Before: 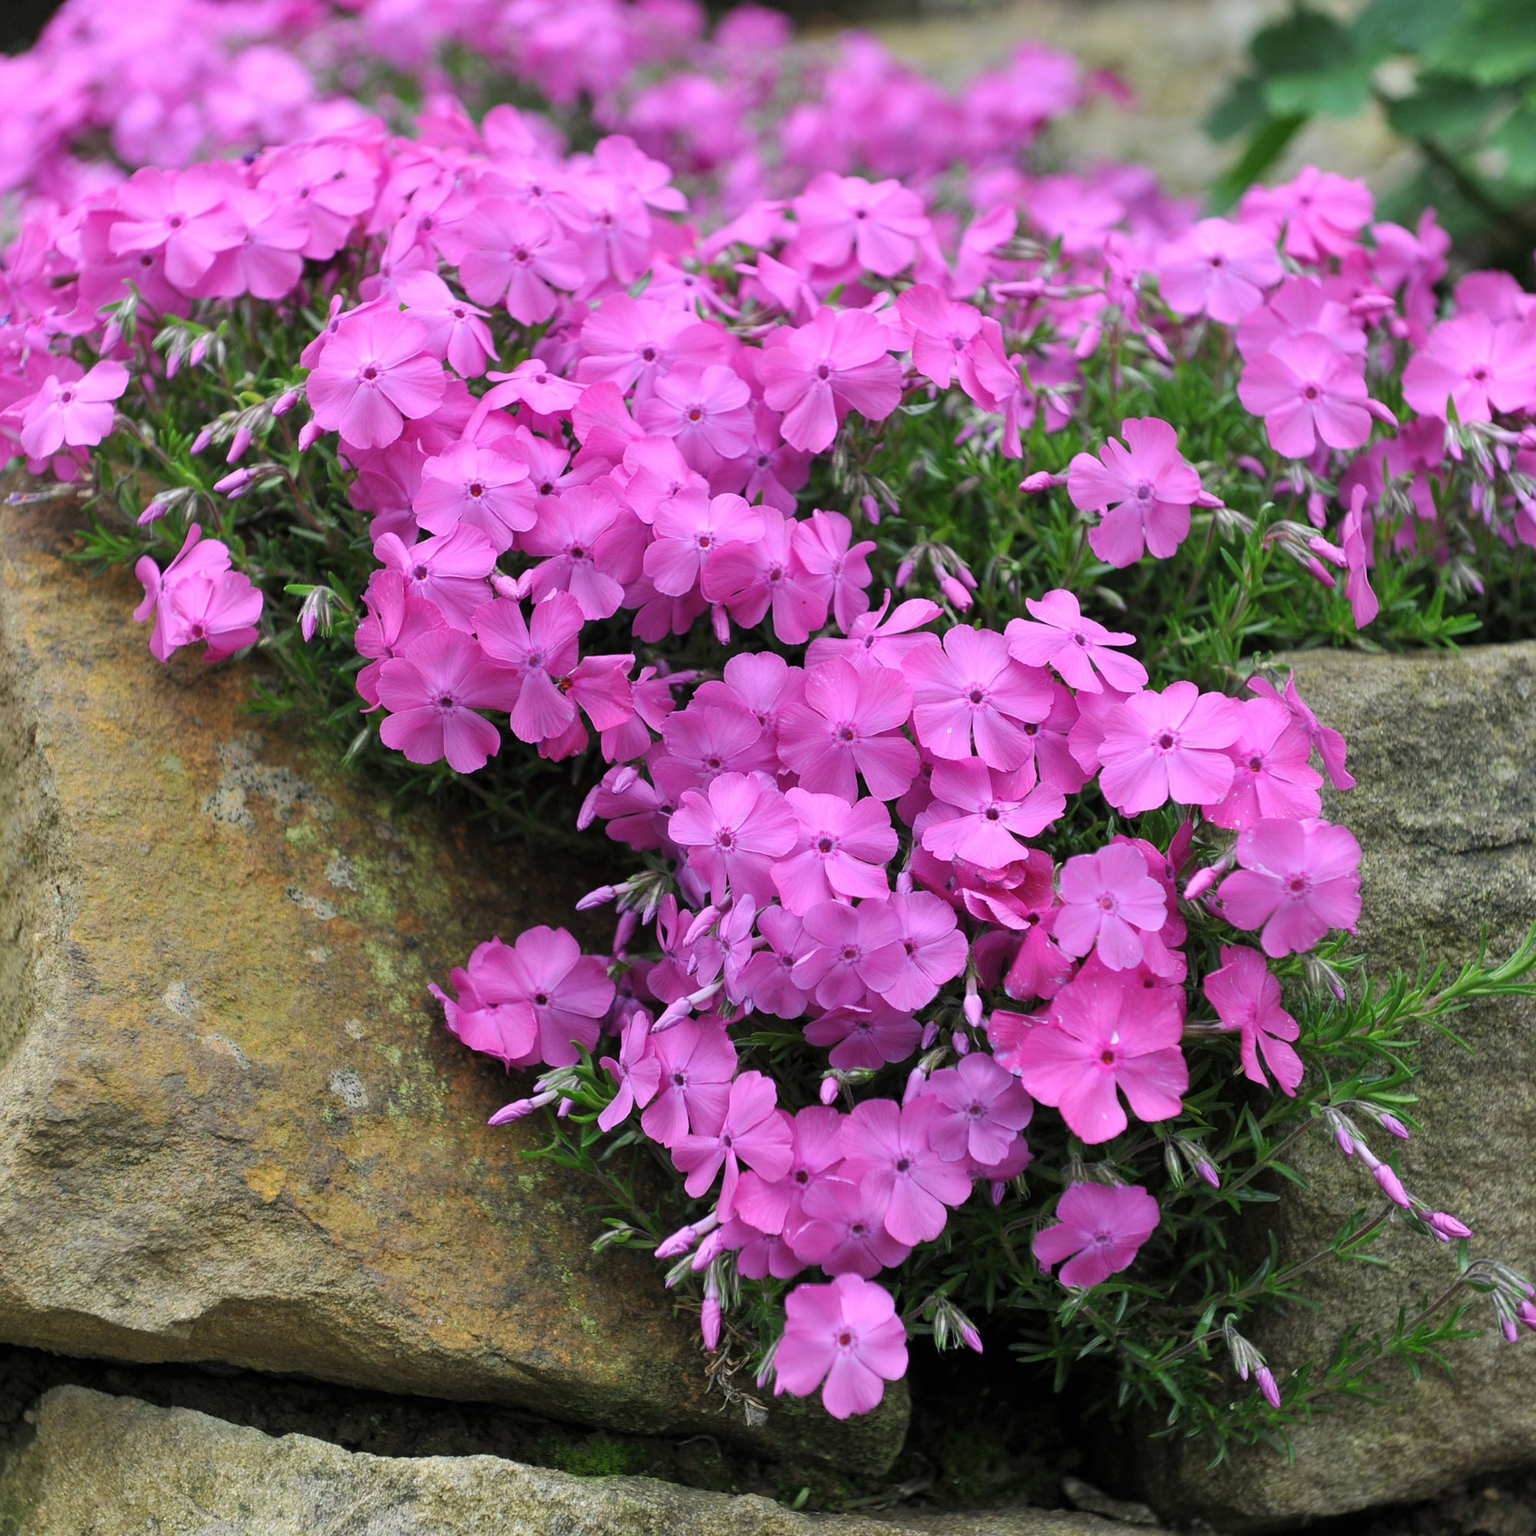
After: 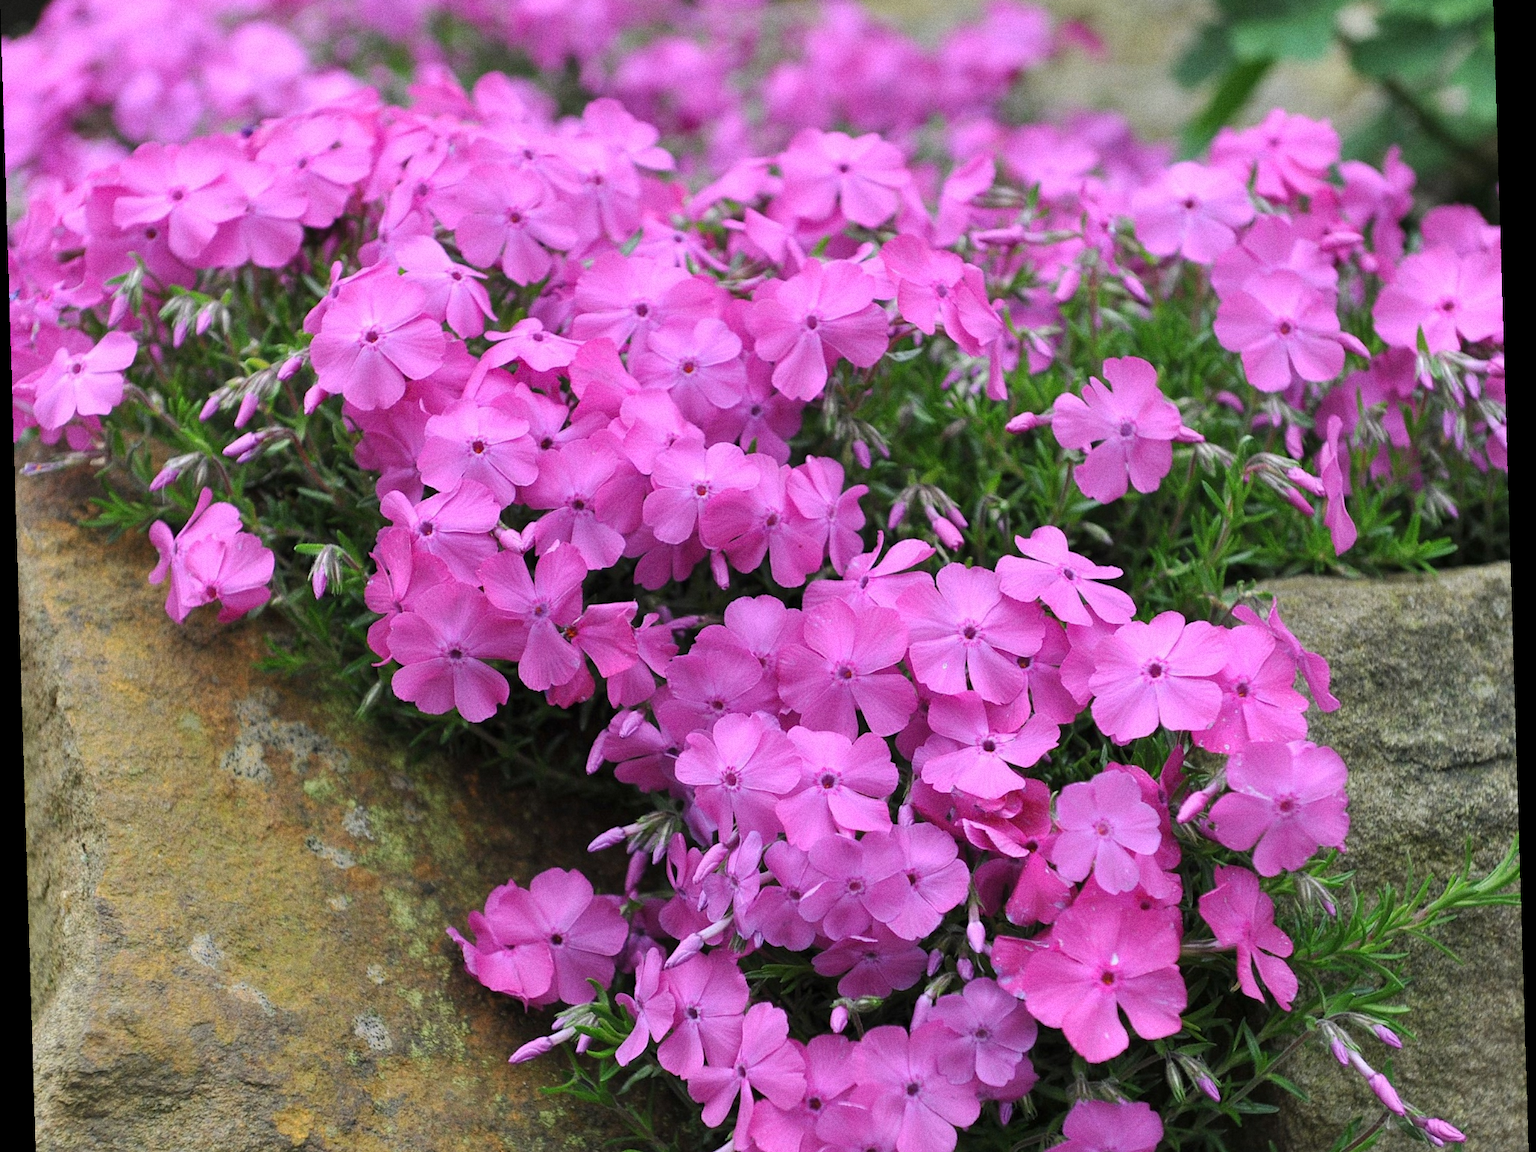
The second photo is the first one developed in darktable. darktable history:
crop: top 3.857%, bottom 21.132%
rotate and perspective: rotation -1.77°, lens shift (horizontal) 0.004, automatic cropping off
grain: on, module defaults
